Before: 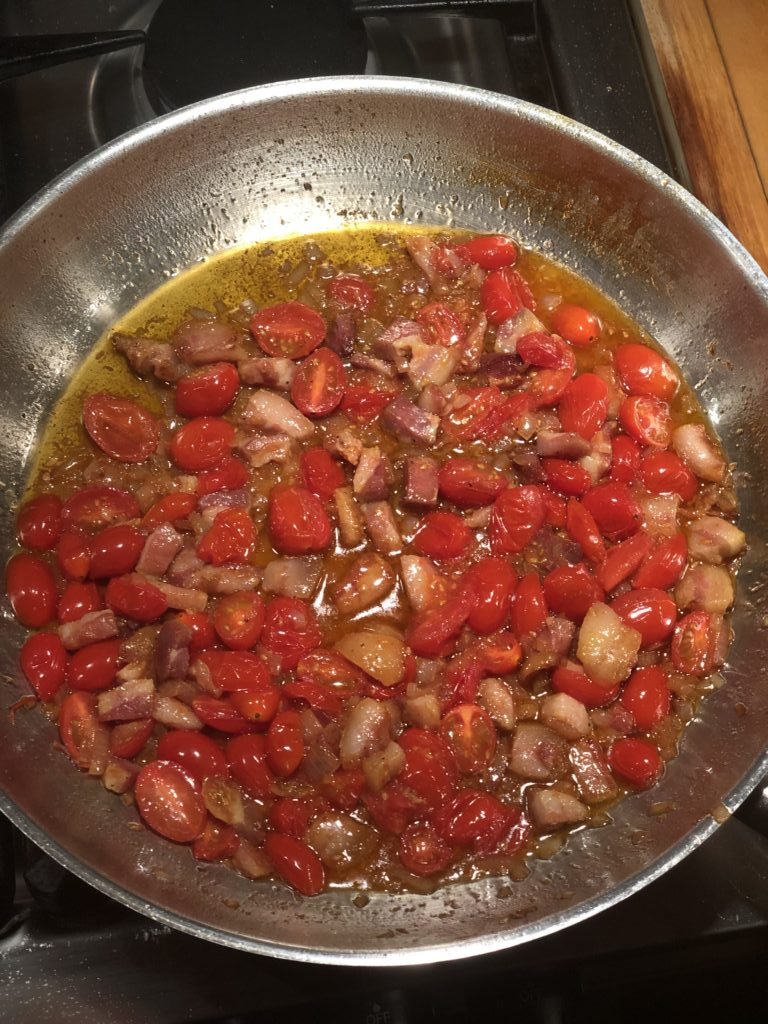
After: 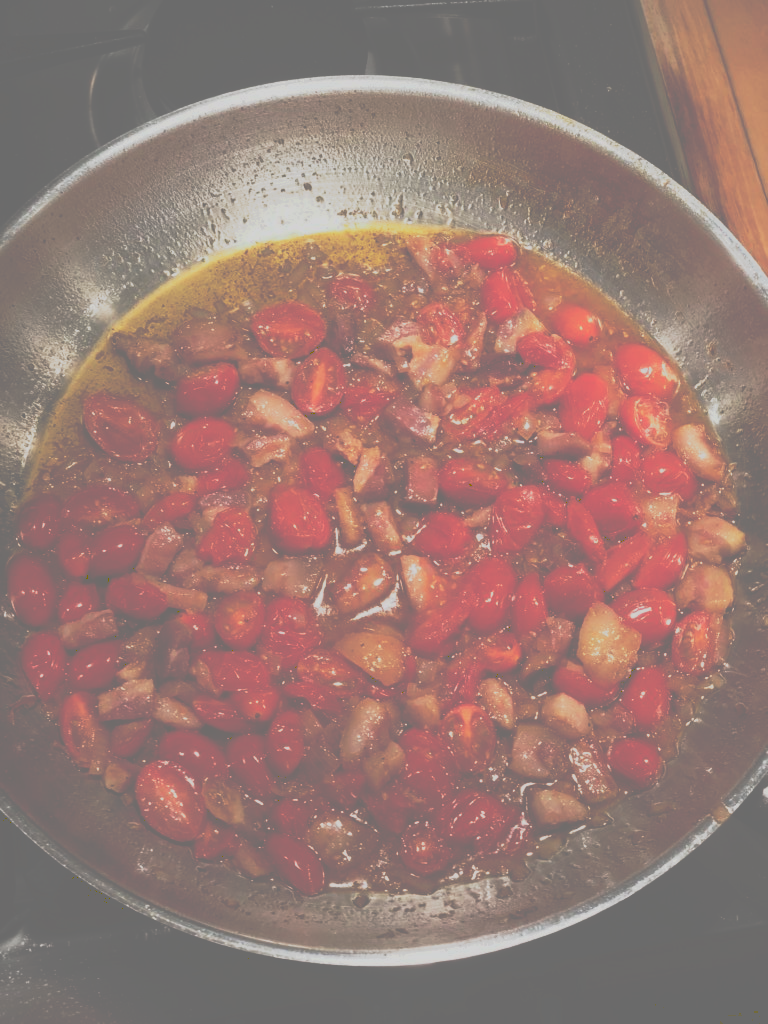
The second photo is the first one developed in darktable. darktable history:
color balance: contrast -15%
tone curve: curves: ch0 [(0, 0) (0.003, 0.449) (0.011, 0.449) (0.025, 0.449) (0.044, 0.45) (0.069, 0.453) (0.1, 0.453) (0.136, 0.455) (0.177, 0.458) (0.224, 0.462) (0.277, 0.47) (0.335, 0.491) (0.399, 0.522) (0.468, 0.561) (0.543, 0.619) (0.623, 0.69) (0.709, 0.756) (0.801, 0.802) (0.898, 0.825) (1, 1)], preserve colors none
